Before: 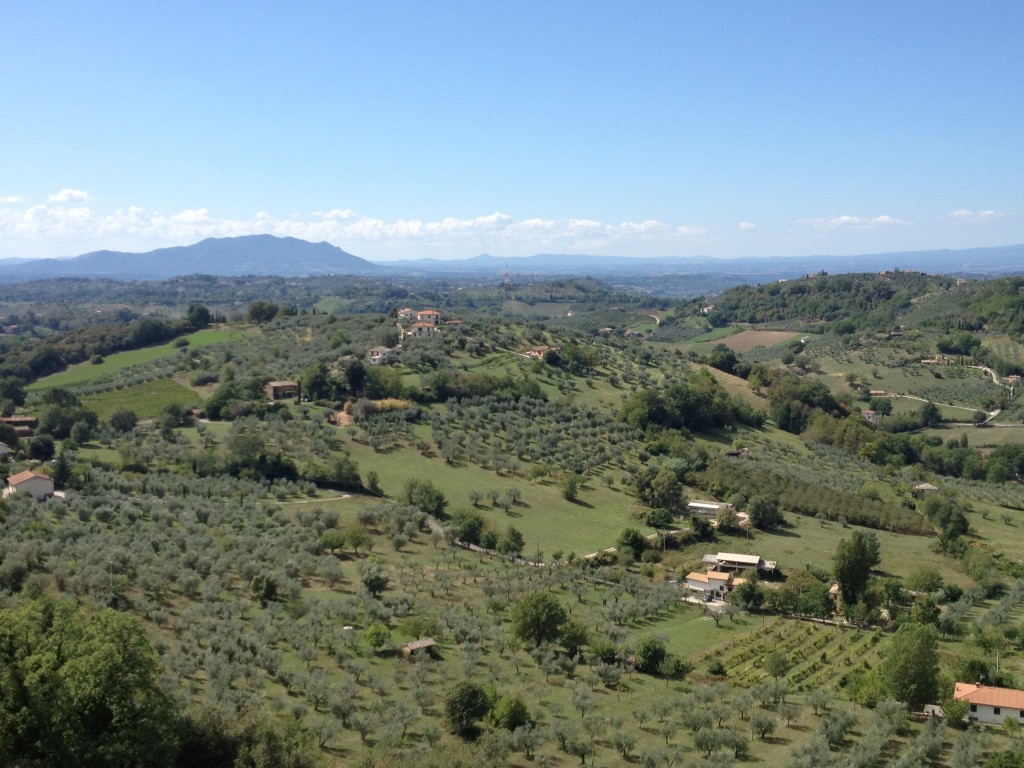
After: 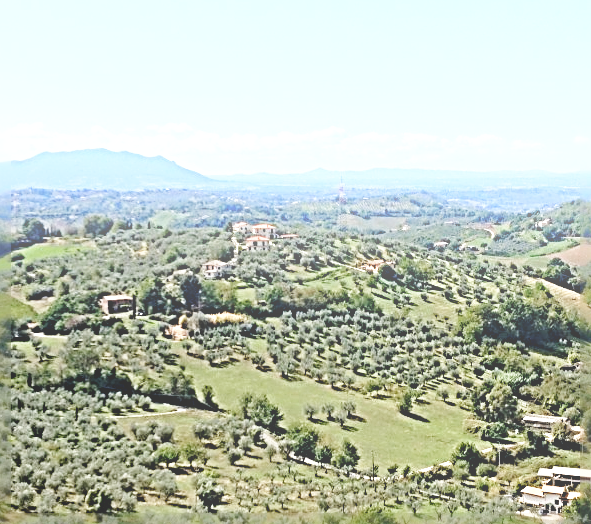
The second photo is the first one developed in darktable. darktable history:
crop: left 16.202%, top 11.208%, right 26.045%, bottom 20.557%
sharpen: radius 4.001, amount 2
base curve: curves: ch0 [(0, 0) (0.008, 0.007) (0.022, 0.029) (0.048, 0.089) (0.092, 0.197) (0.191, 0.399) (0.275, 0.534) (0.357, 0.65) (0.477, 0.78) (0.542, 0.833) (0.799, 0.973) (1, 1)], preserve colors none
bloom: on, module defaults
